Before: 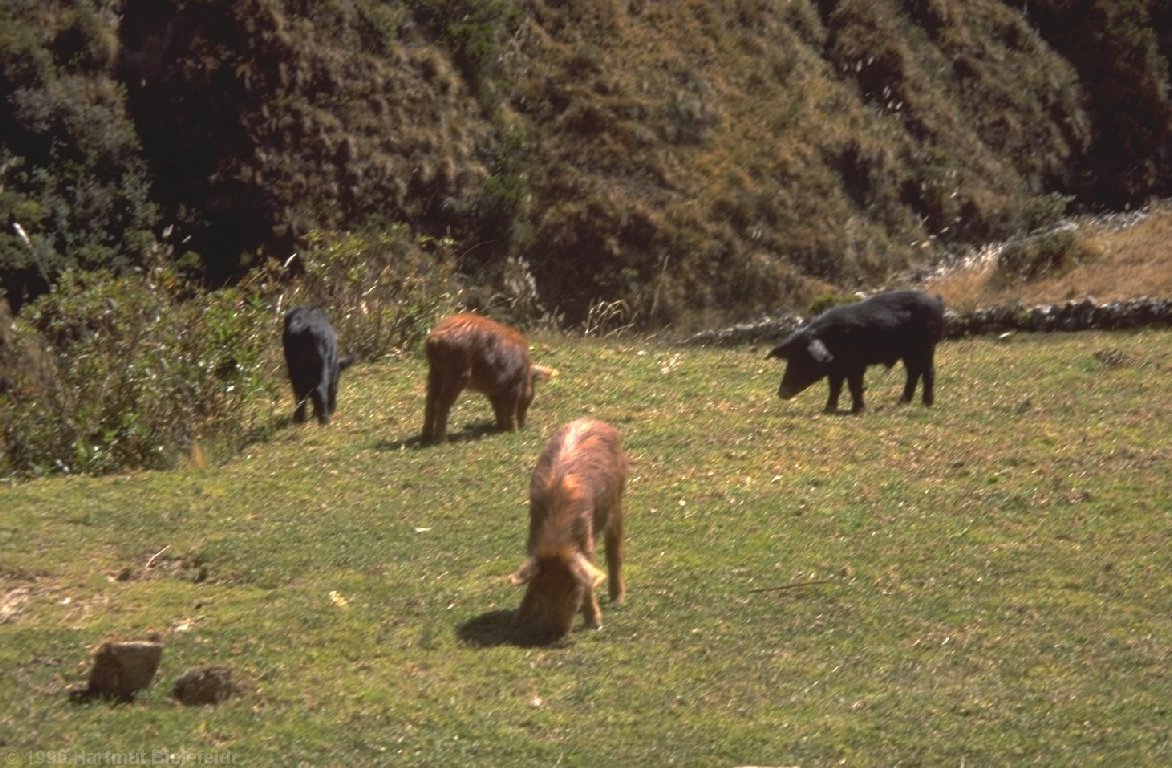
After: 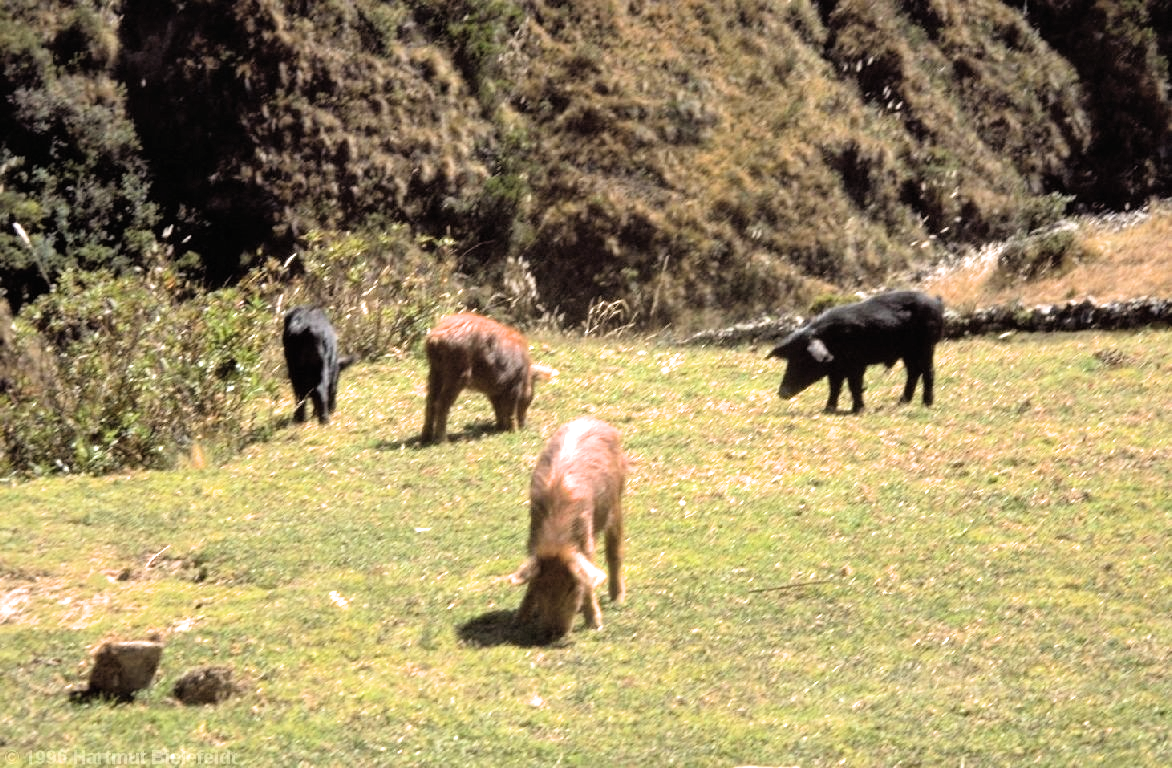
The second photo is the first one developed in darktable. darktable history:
exposure: black level correction 0, exposure 1.199 EV, compensate highlight preservation false
filmic rgb: black relative exposure -4.03 EV, white relative exposure 2.99 EV, threshold 3 EV, hardness 2.98, contrast 1.388, enable highlight reconstruction true
contrast equalizer: y [[0.6 ×6], [0.55 ×6], [0 ×6], [0 ×6], [0 ×6]], mix 0.133
